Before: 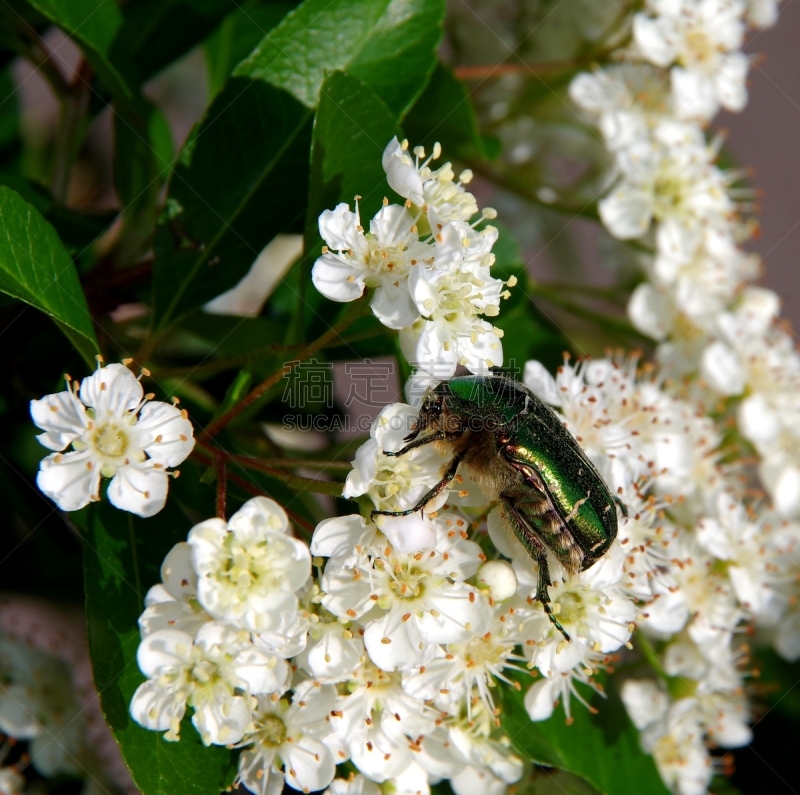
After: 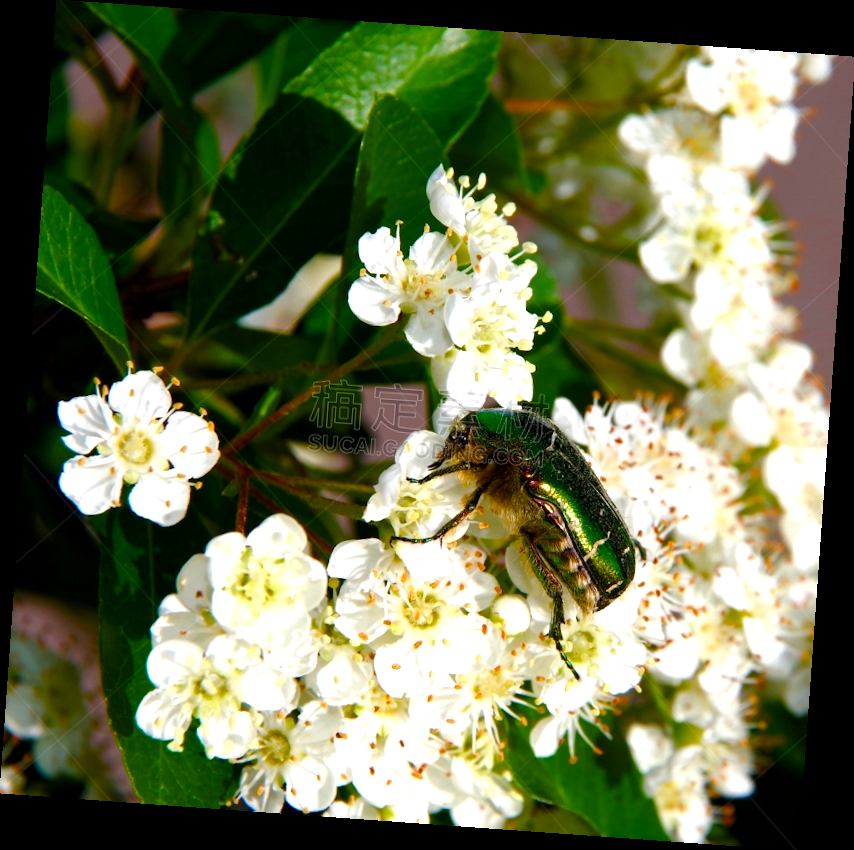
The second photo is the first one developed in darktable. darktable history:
rotate and perspective: rotation 4.1°, automatic cropping off
color balance rgb: linear chroma grading › shadows -2.2%, linear chroma grading › highlights -15%, linear chroma grading › global chroma -10%, linear chroma grading › mid-tones -10%, perceptual saturation grading › global saturation 45%, perceptual saturation grading › highlights -50%, perceptual saturation grading › shadows 30%, perceptual brilliance grading › global brilliance 18%, global vibrance 45%
